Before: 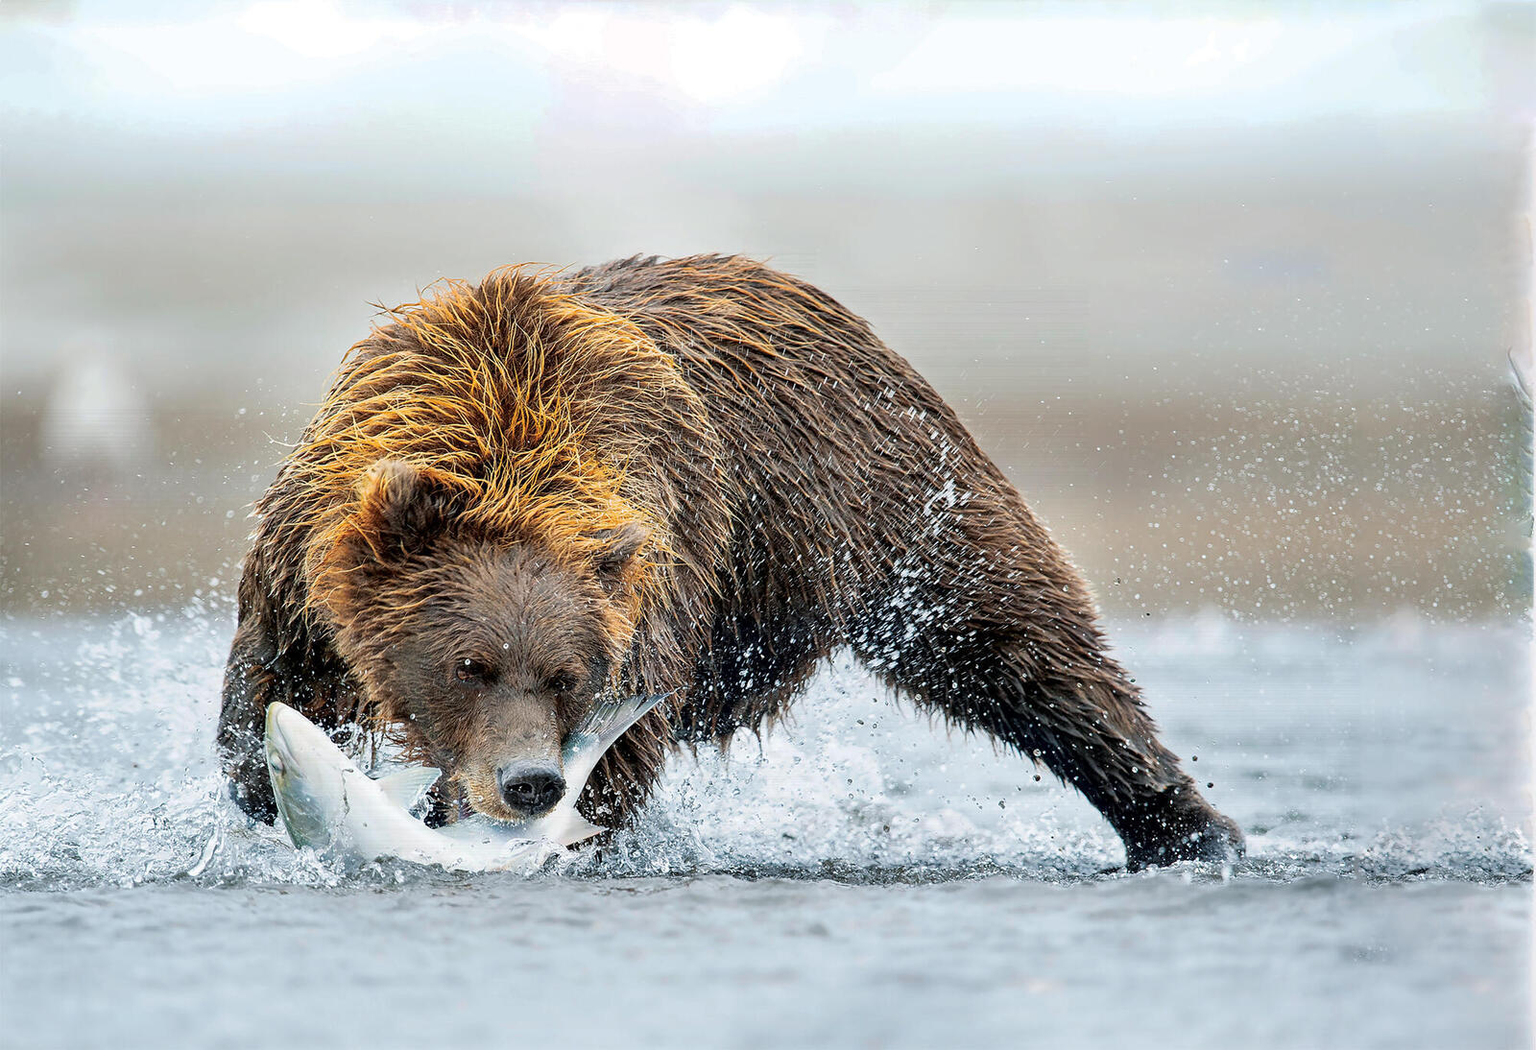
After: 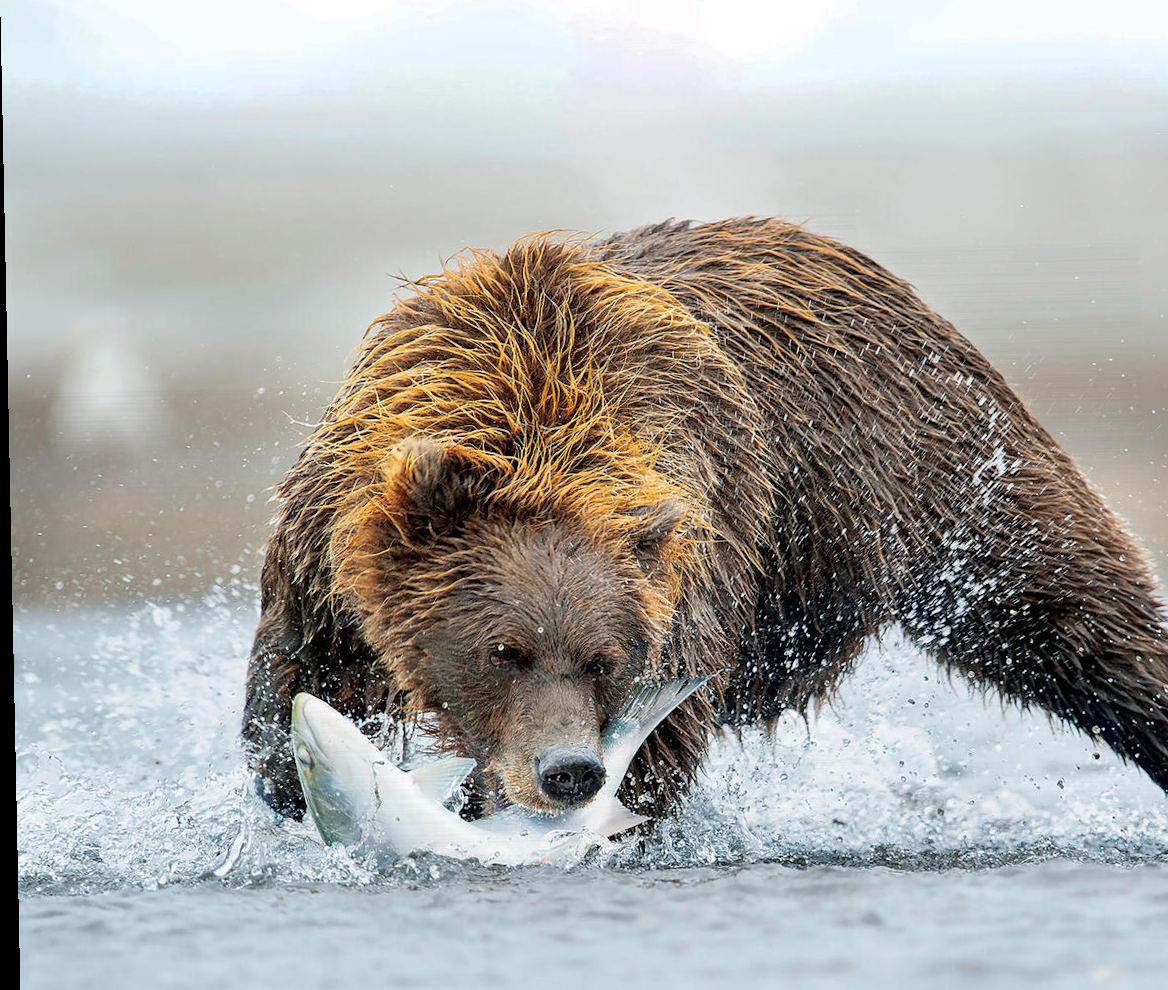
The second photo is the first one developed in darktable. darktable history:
rotate and perspective: rotation -1.17°, automatic cropping off
crop: top 5.803%, right 27.864%, bottom 5.804%
